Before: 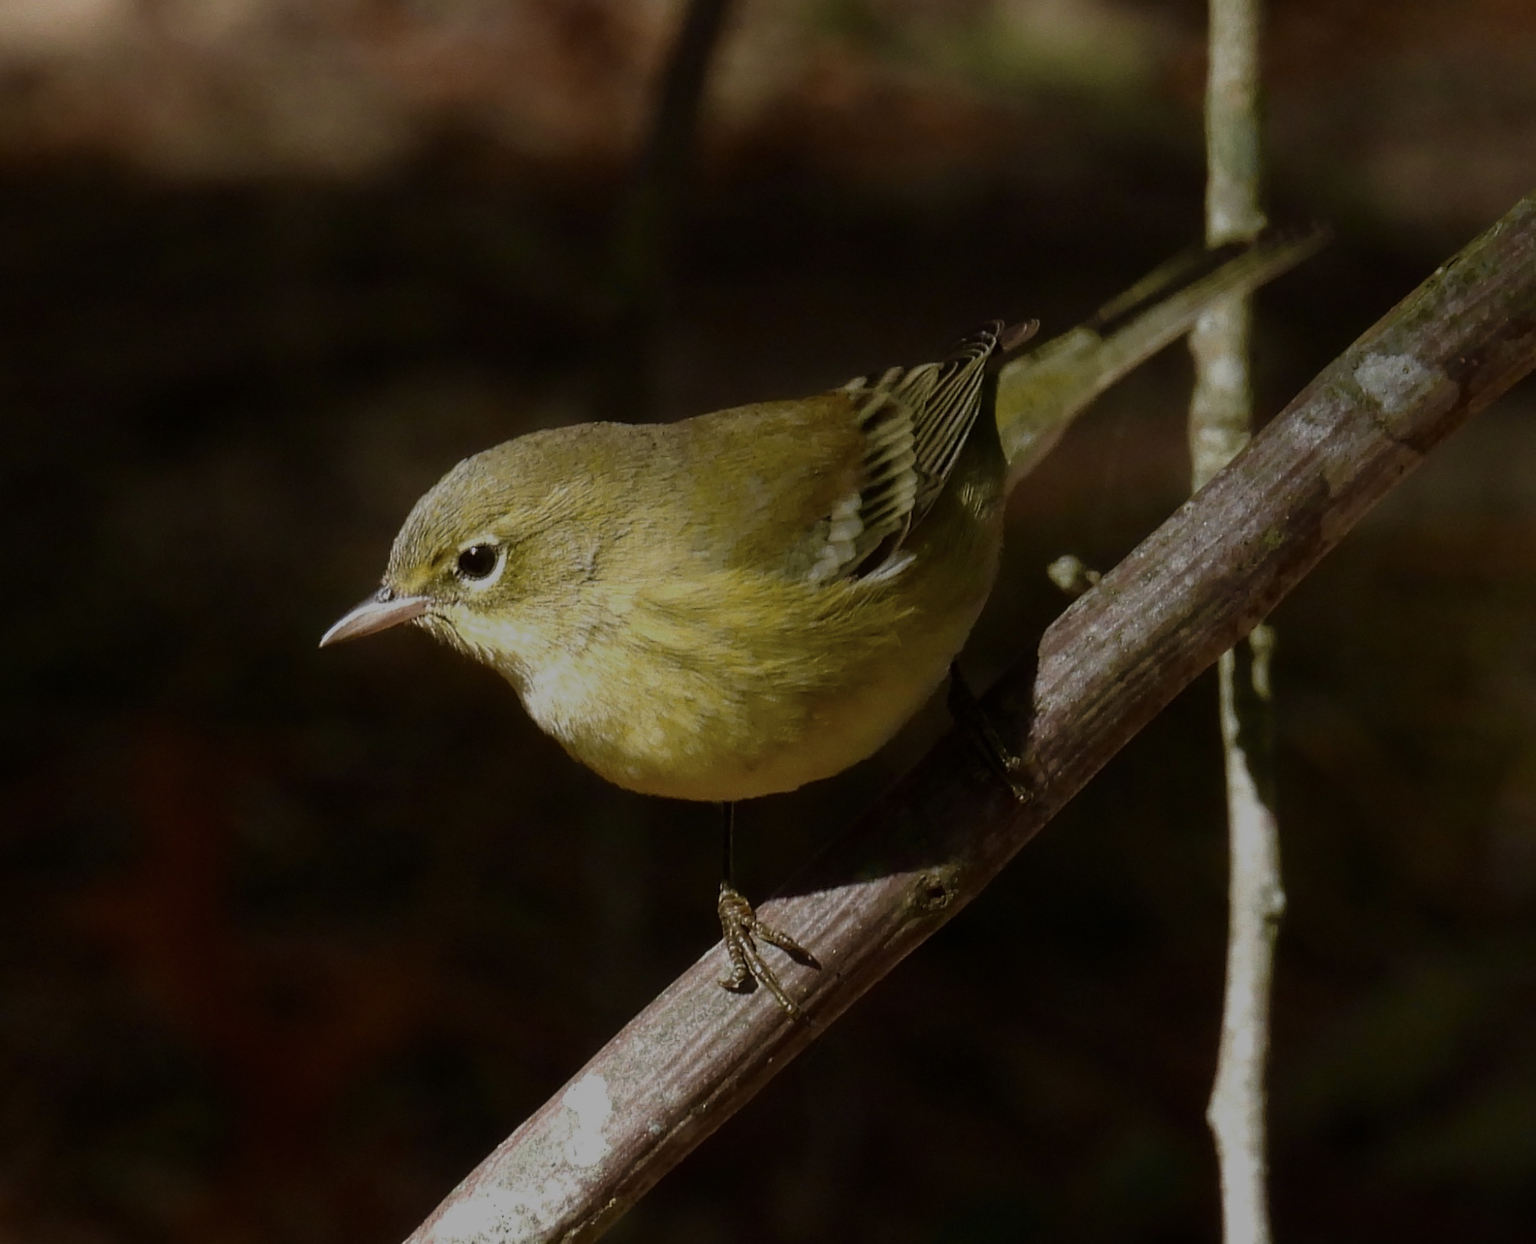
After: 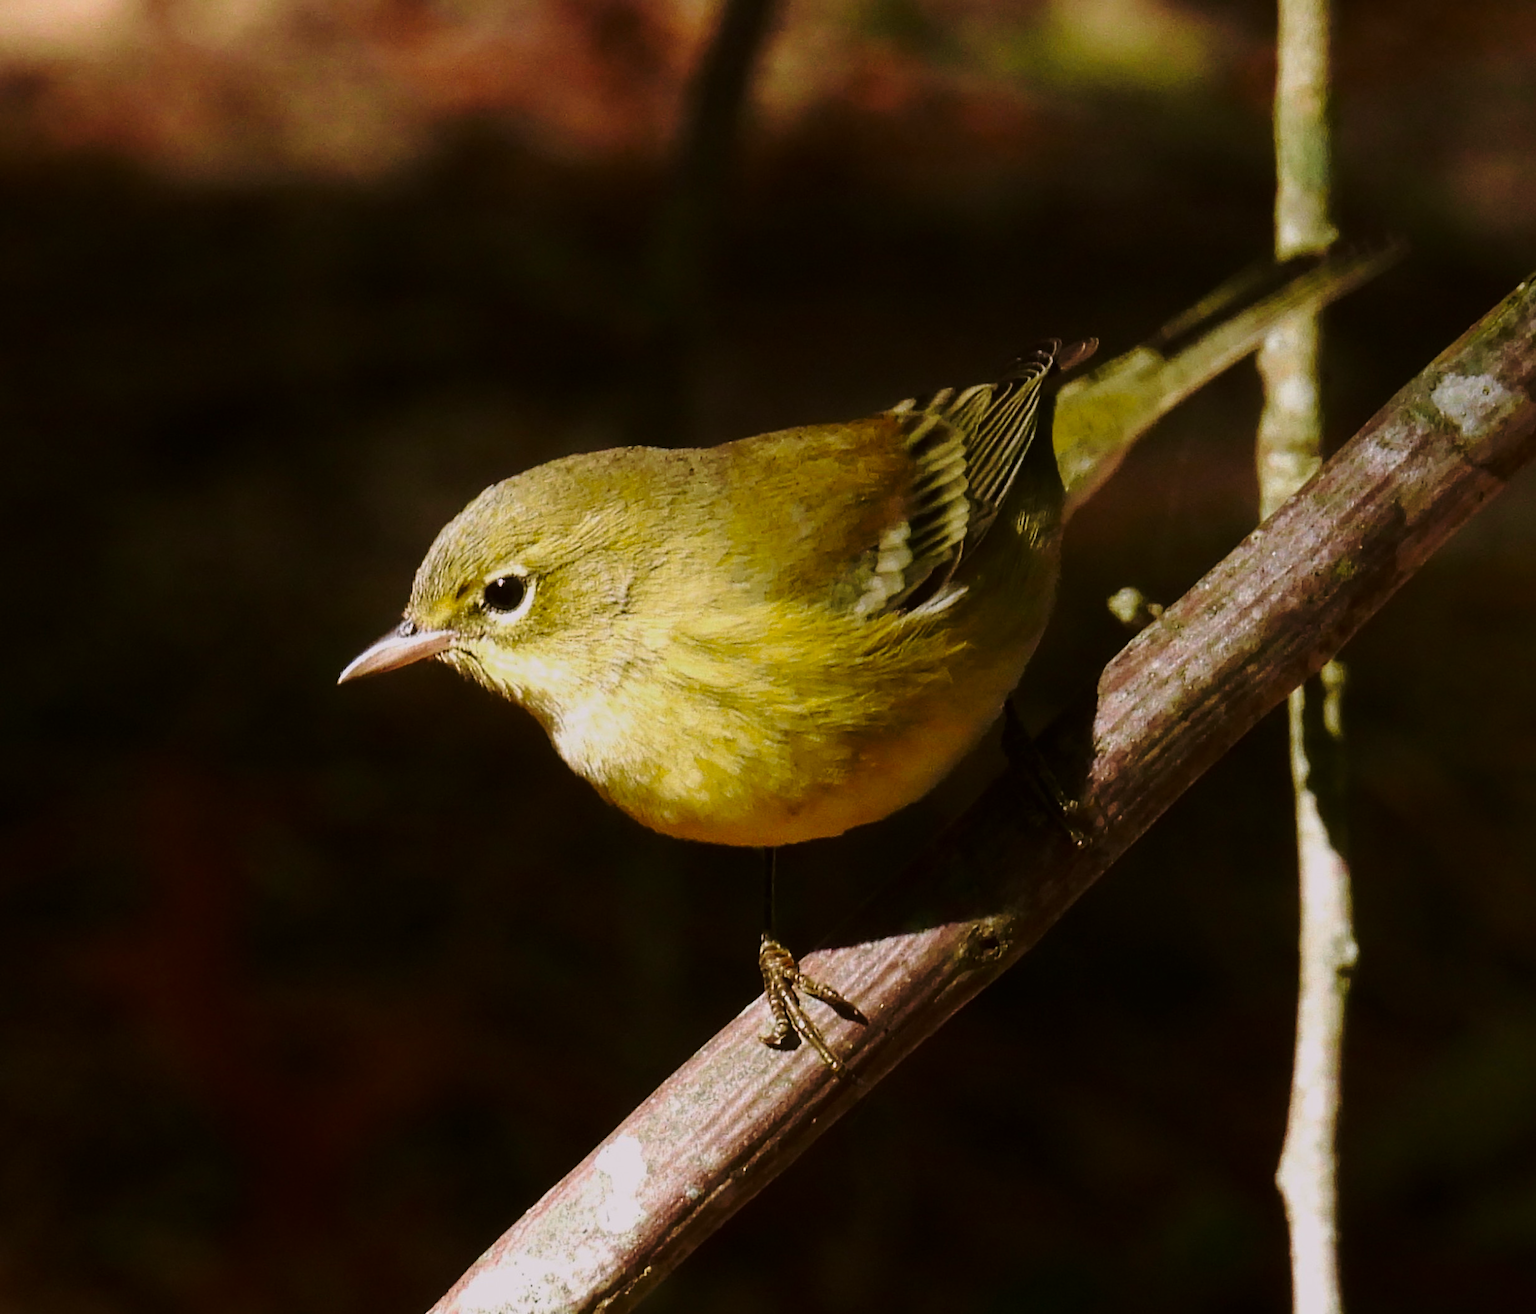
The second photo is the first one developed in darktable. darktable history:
velvia: strength 30.49%
color correction: highlights a* 3.09, highlights b* -1.35, shadows a* -0.089, shadows b* 2.61, saturation 0.977
base curve: curves: ch0 [(0, 0) (0.036, 0.037) (0.121, 0.228) (0.46, 0.76) (0.859, 0.983) (1, 1)], preserve colors none
crop and rotate: left 0%, right 5.349%
